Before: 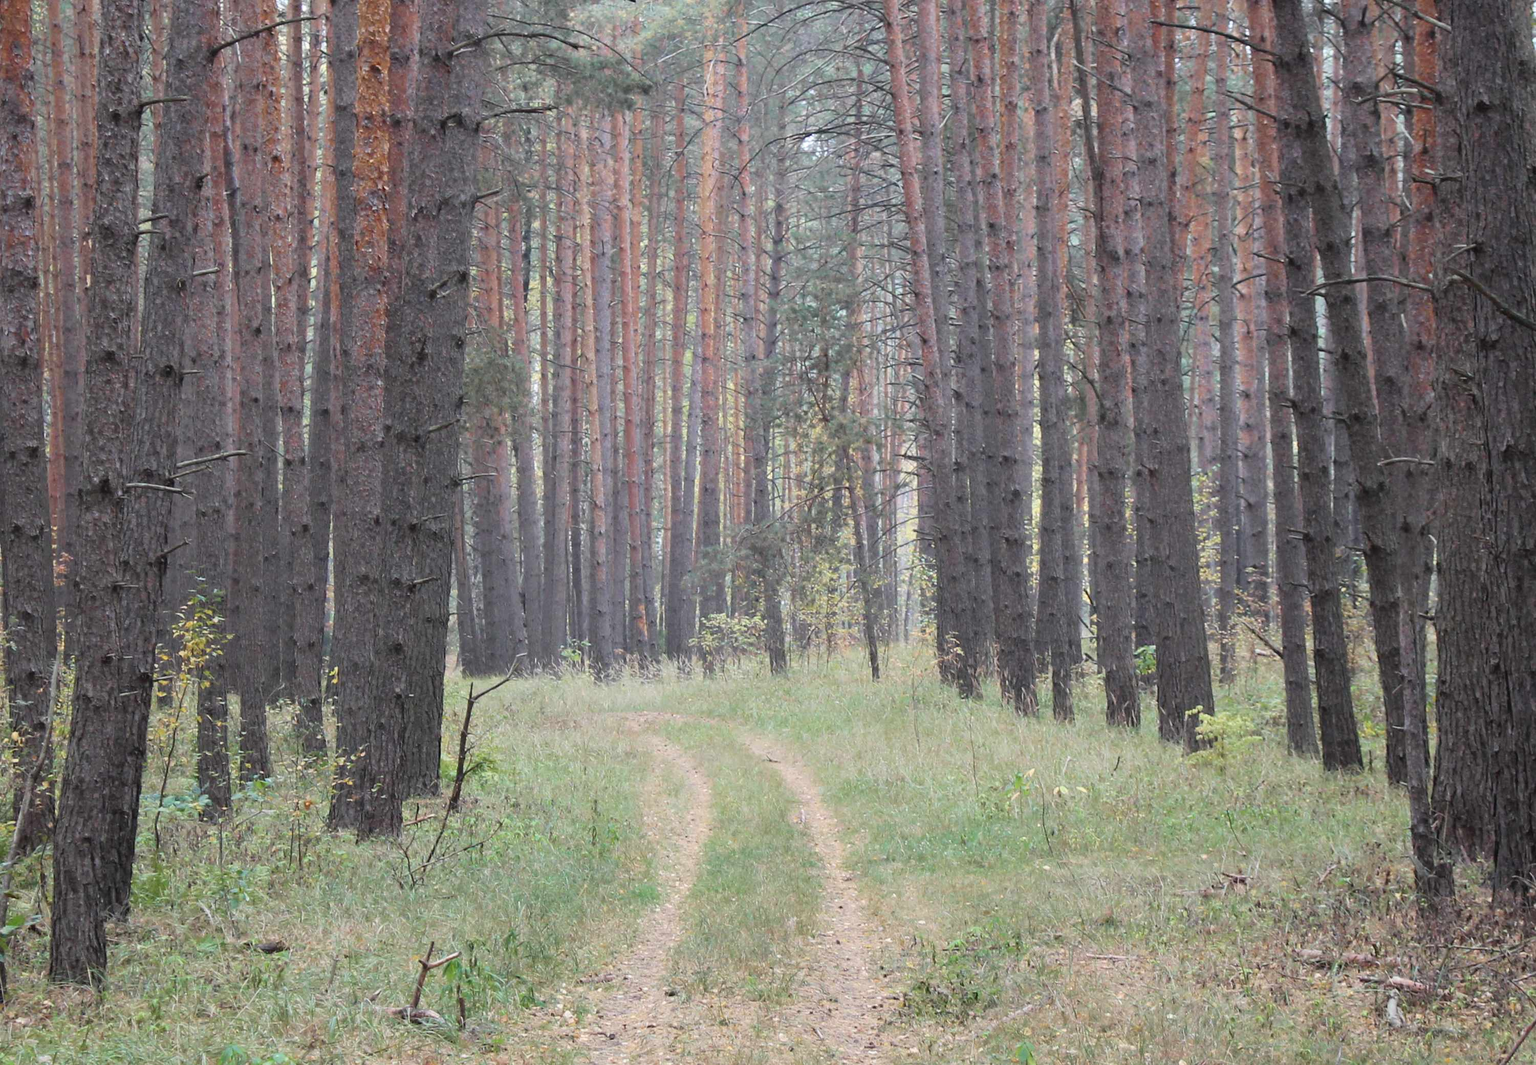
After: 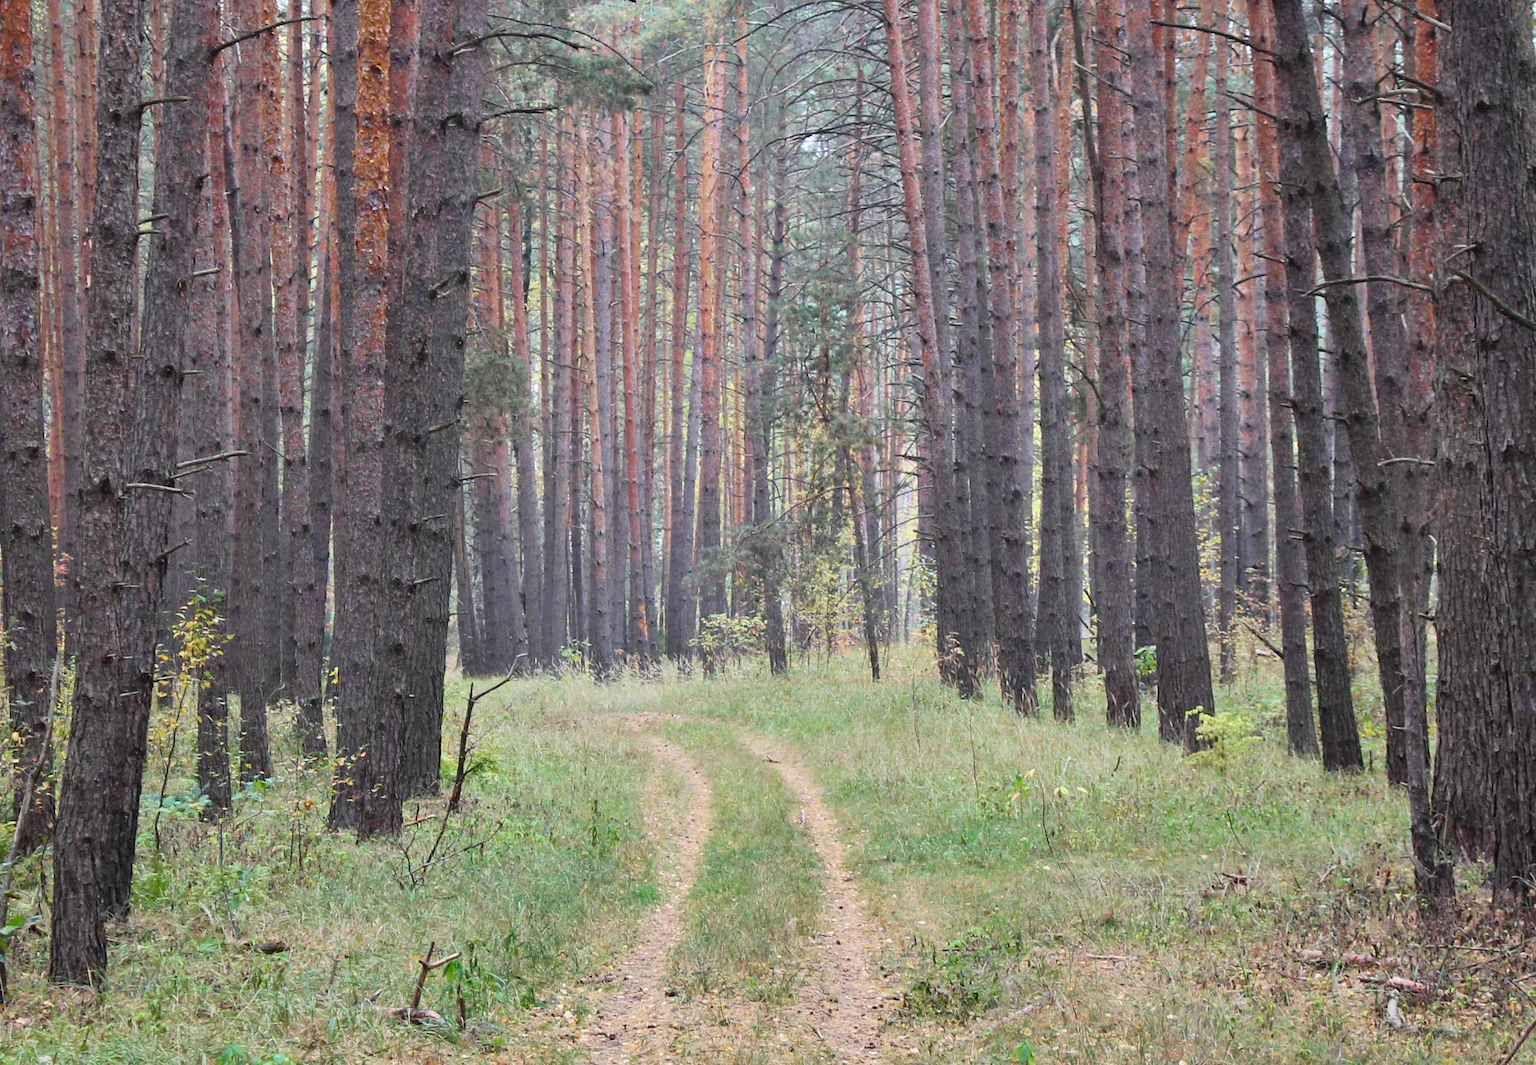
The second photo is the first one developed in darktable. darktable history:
shadows and highlights: soften with gaussian
contrast brightness saturation: contrast 0.16, saturation 0.32
